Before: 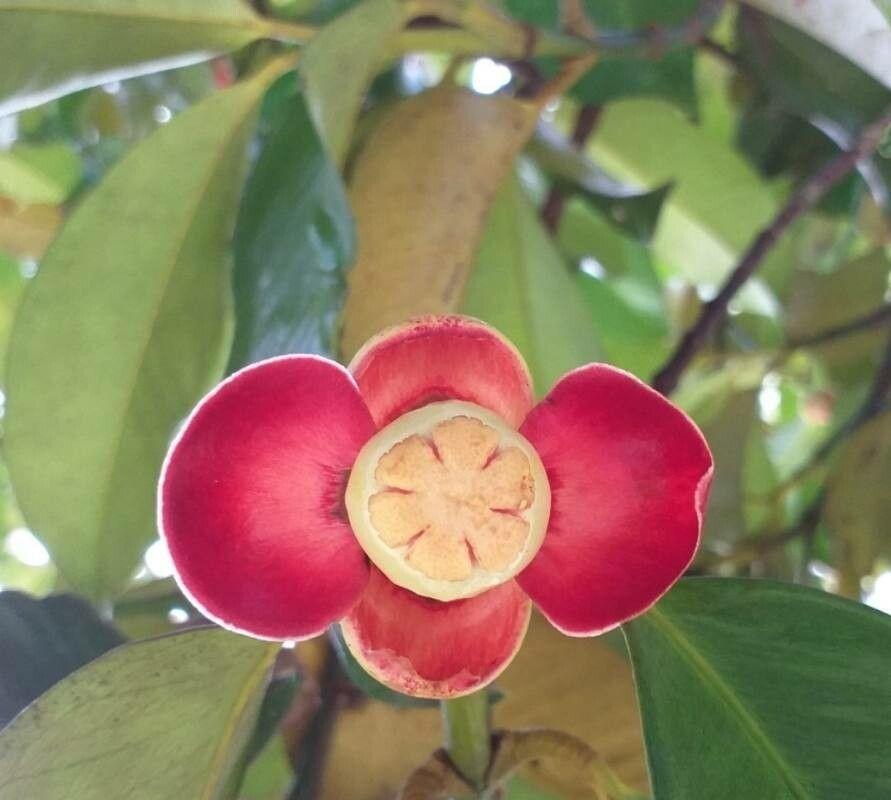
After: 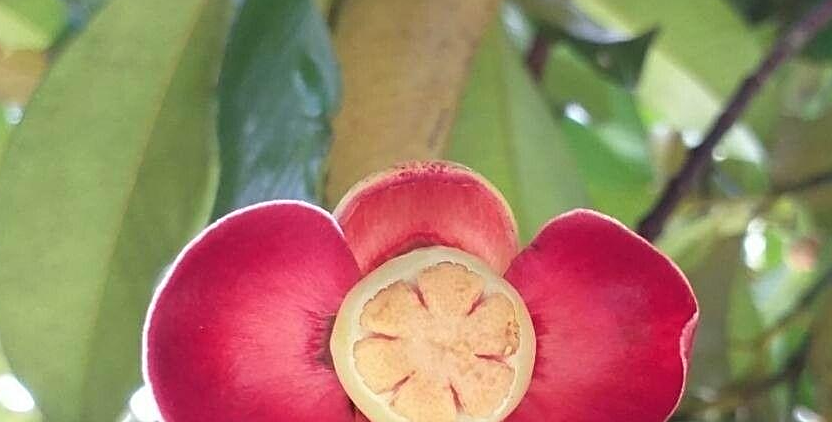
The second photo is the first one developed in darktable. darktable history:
crop: left 1.774%, top 19.255%, right 4.837%, bottom 27.911%
sharpen: on, module defaults
